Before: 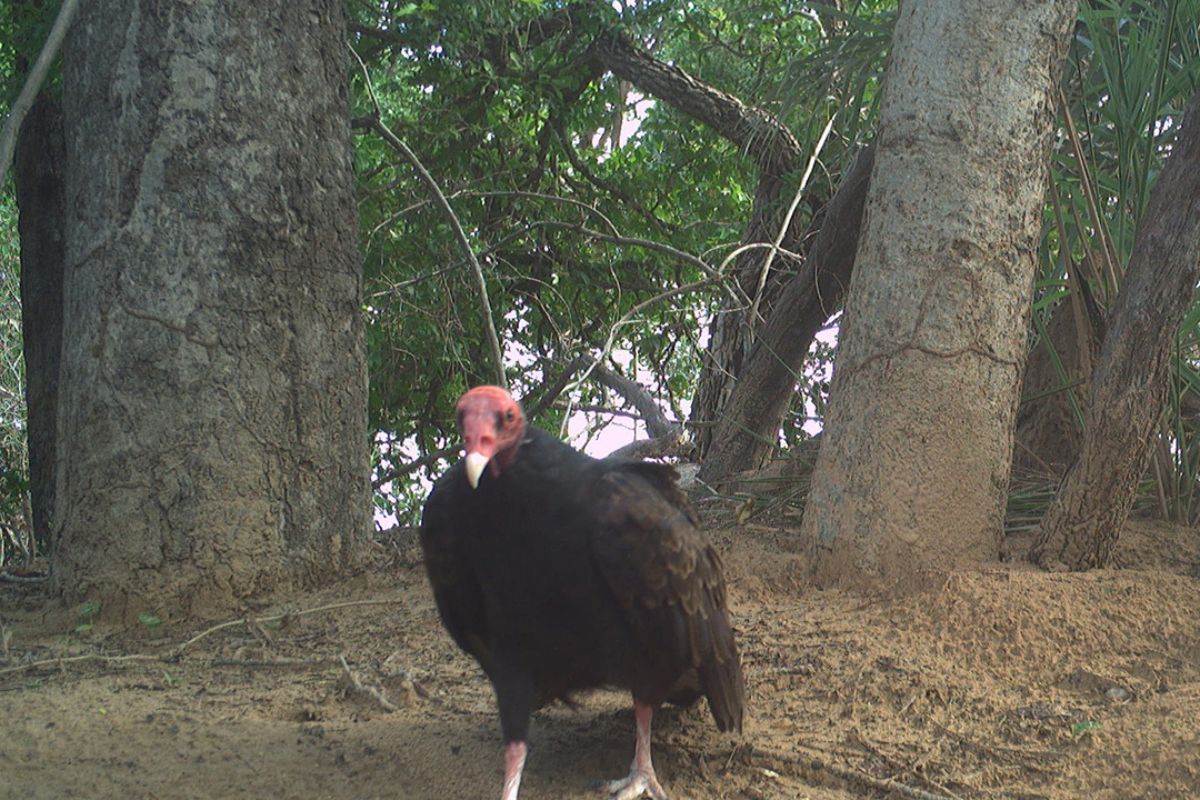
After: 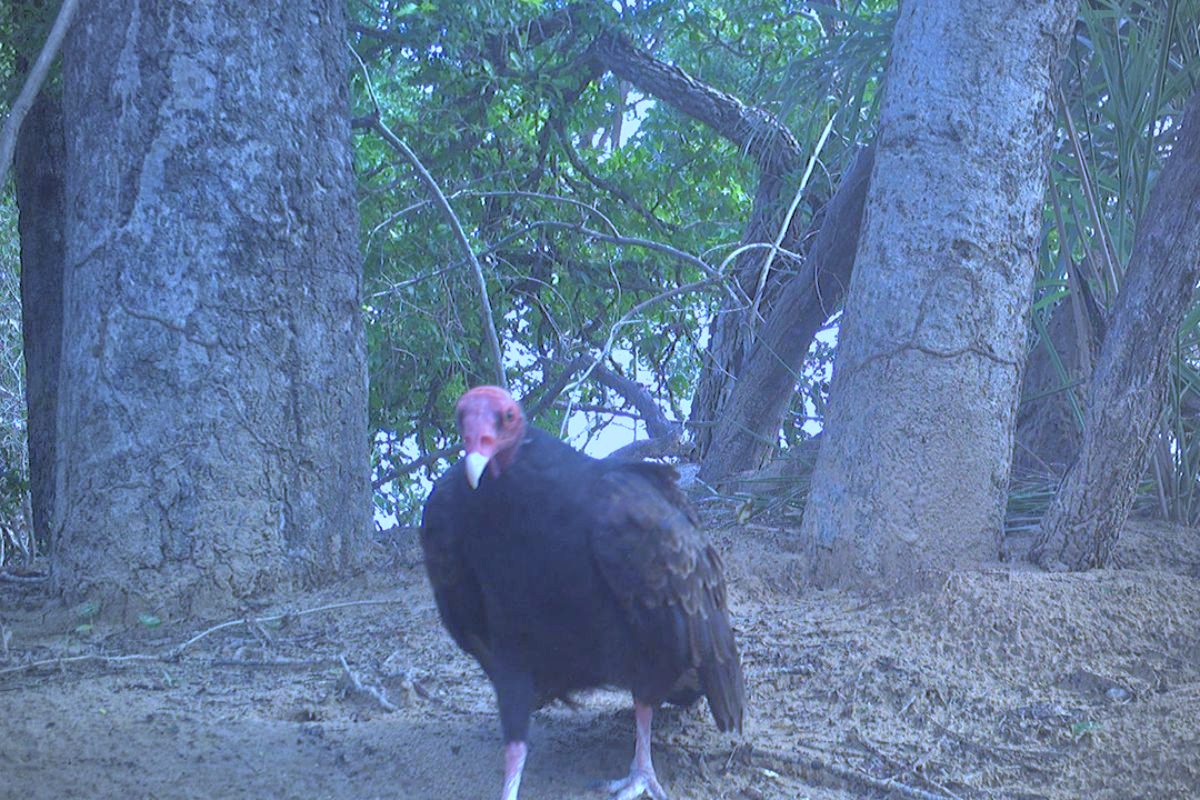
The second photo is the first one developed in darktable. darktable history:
white balance: red 0.766, blue 1.537
tone equalizer: -7 EV 0.15 EV, -6 EV 0.6 EV, -5 EV 1.15 EV, -4 EV 1.33 EV, -3 EV 1.15 EV, -2 EV 0.6 EV, -1 EV 0.15 EV, mask exposure compensation -0.5 EV
vignetting: fall-off radius 60.92%
